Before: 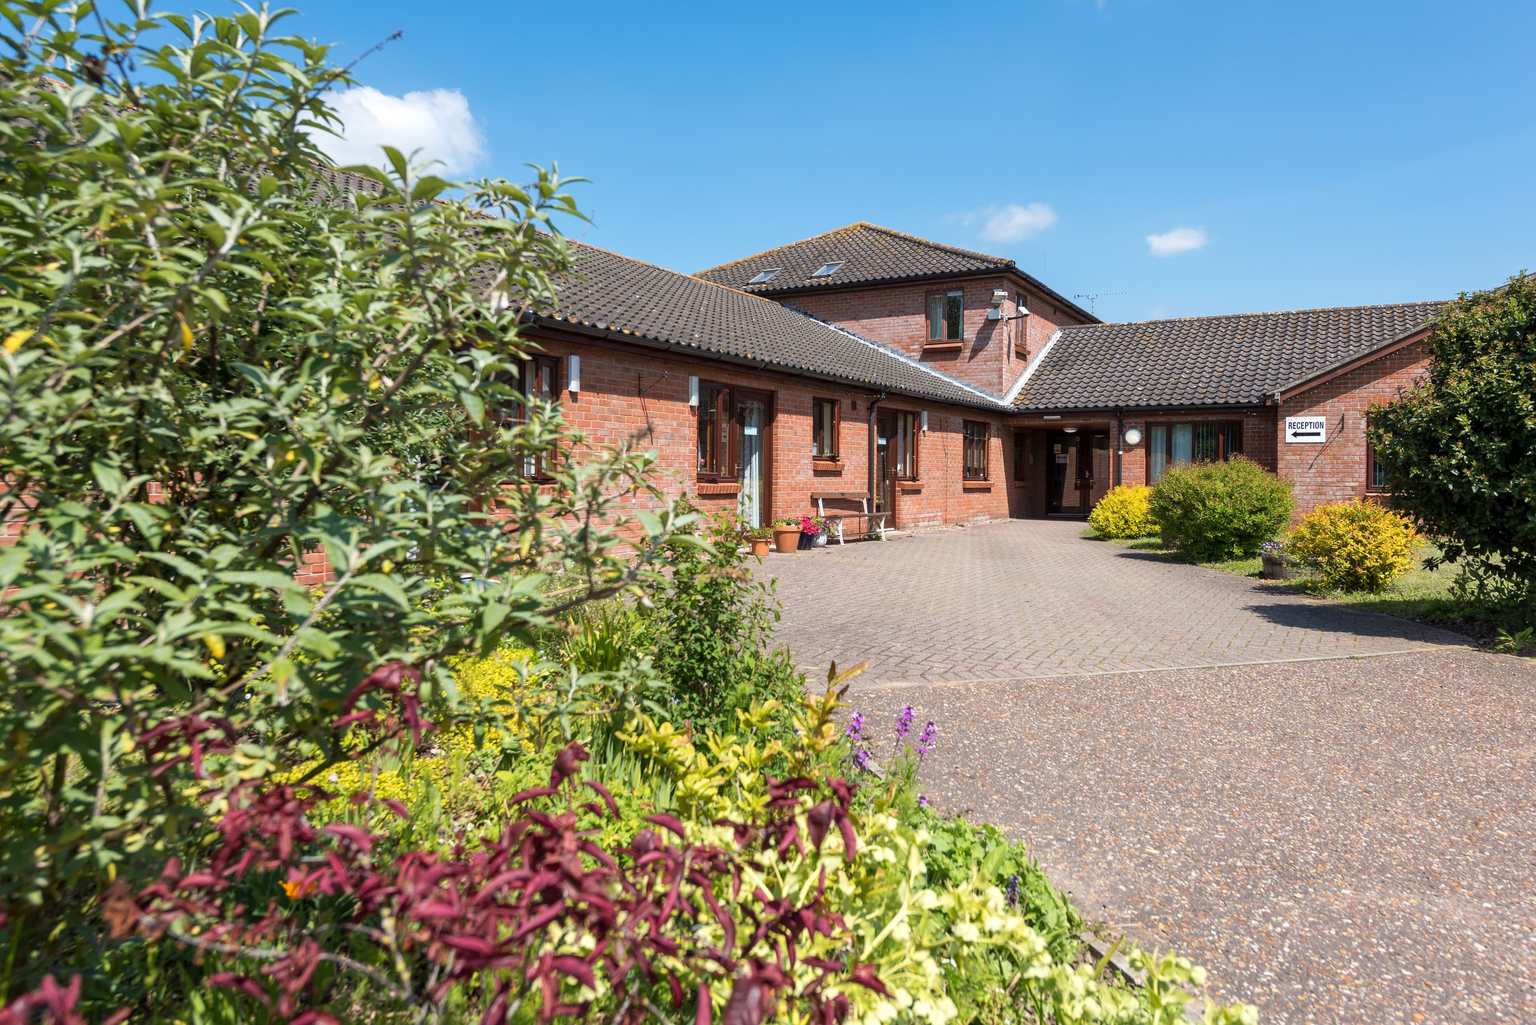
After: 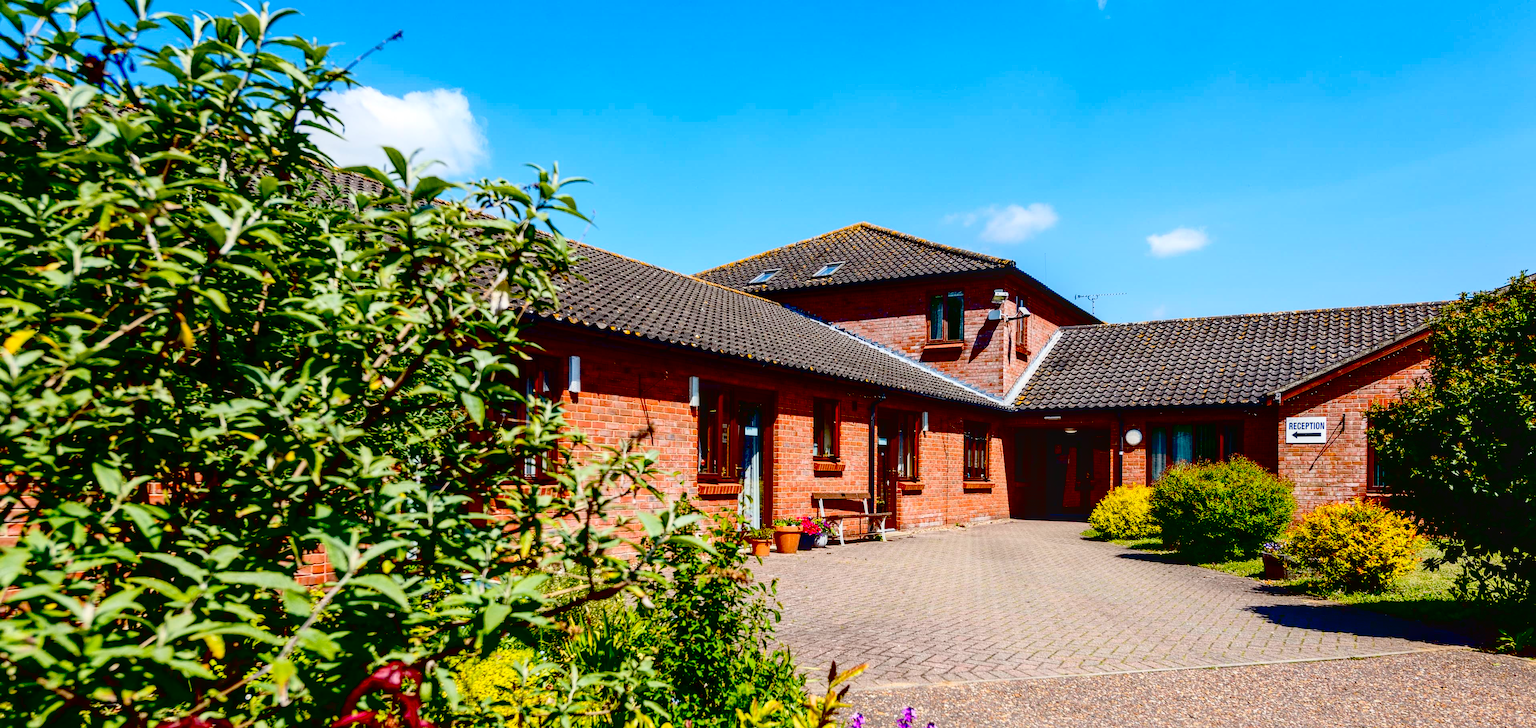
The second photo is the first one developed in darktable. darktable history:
crop: right 0%, bottom 28.977%
local contrast: on, module defaults
exposure: black level correction 0.099, exposure -0.095 EV, compensate exposure bias true, compensate highlight preservation false
contrast brightness saturation: contrast 0.202, brightness 0.167, saturation 0.22
